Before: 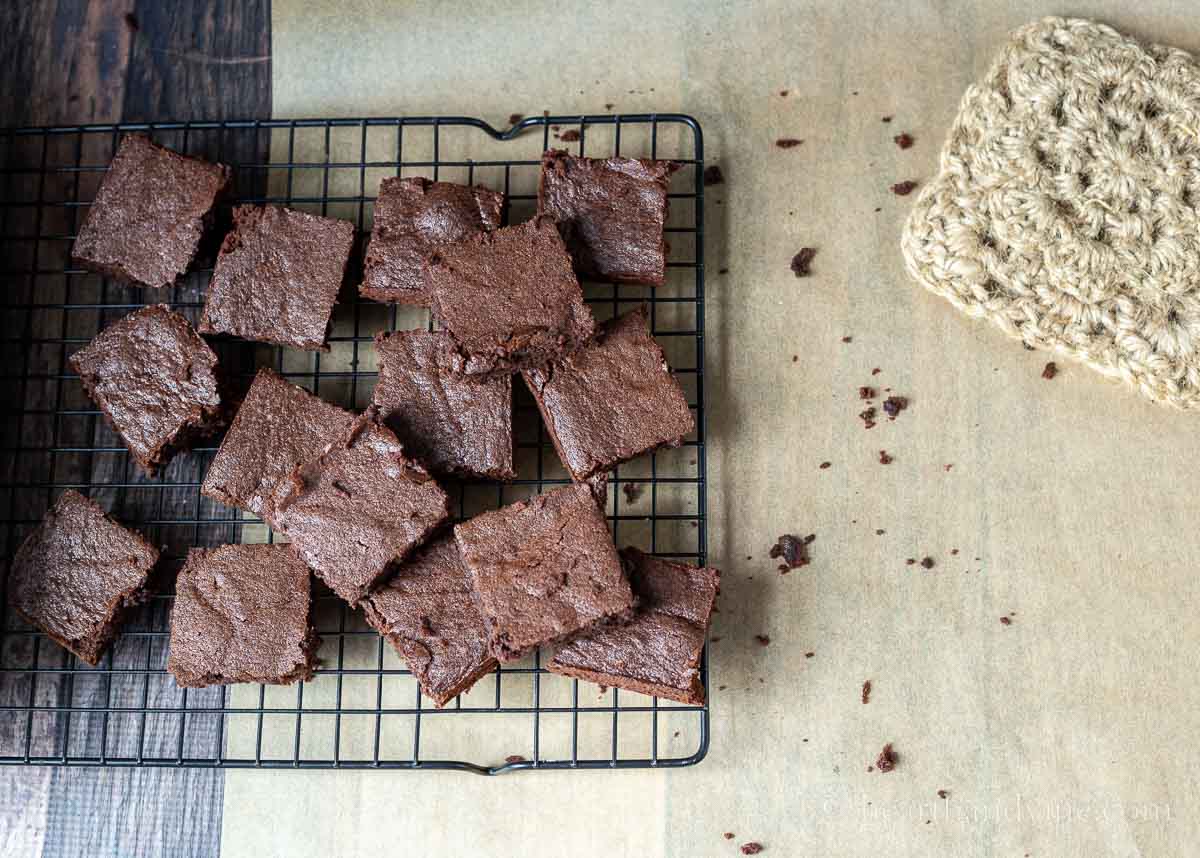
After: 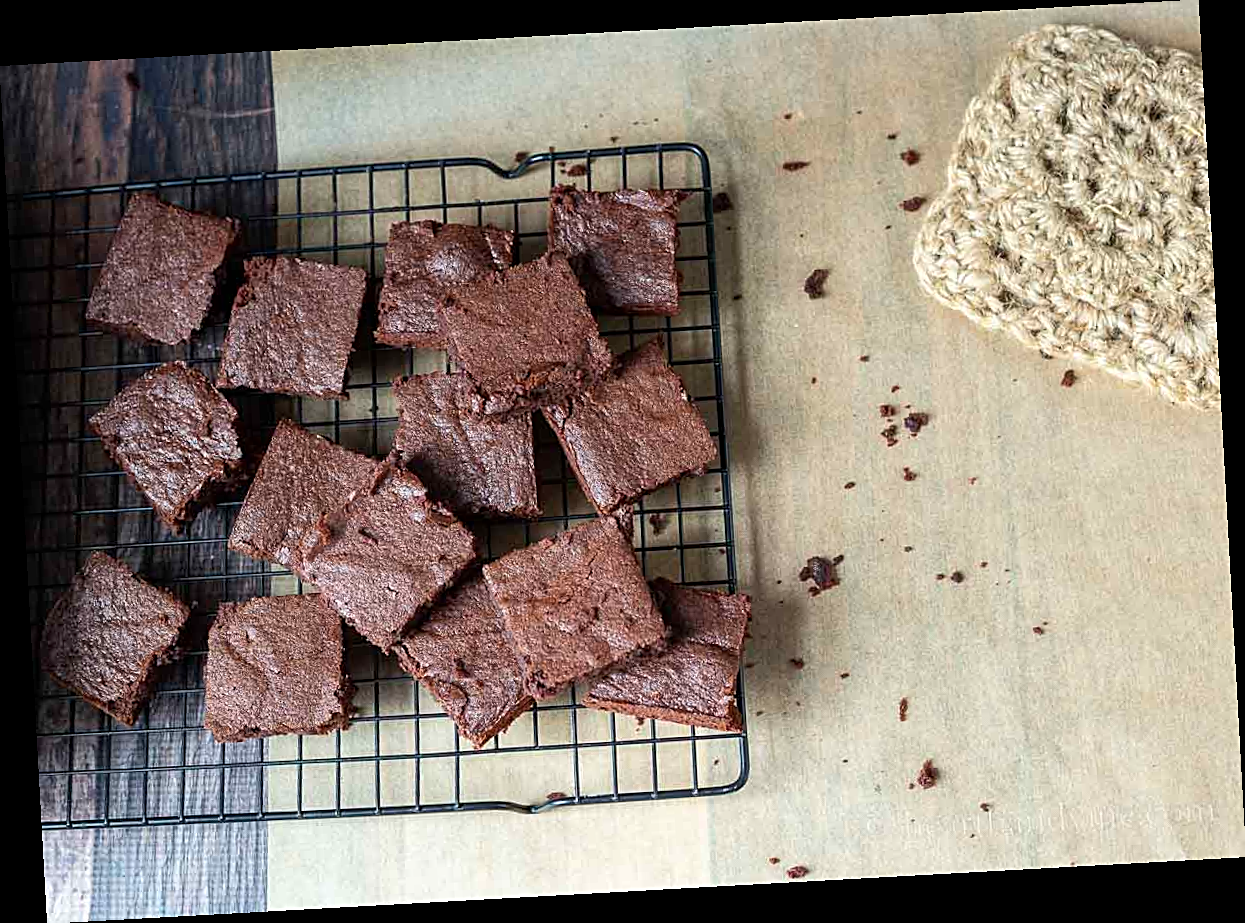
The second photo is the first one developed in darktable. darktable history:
tone equalizer: on, module defaults
rotate and perspective: rotation -3.18°, automatic cropping off
sharpen: on, module defaults
